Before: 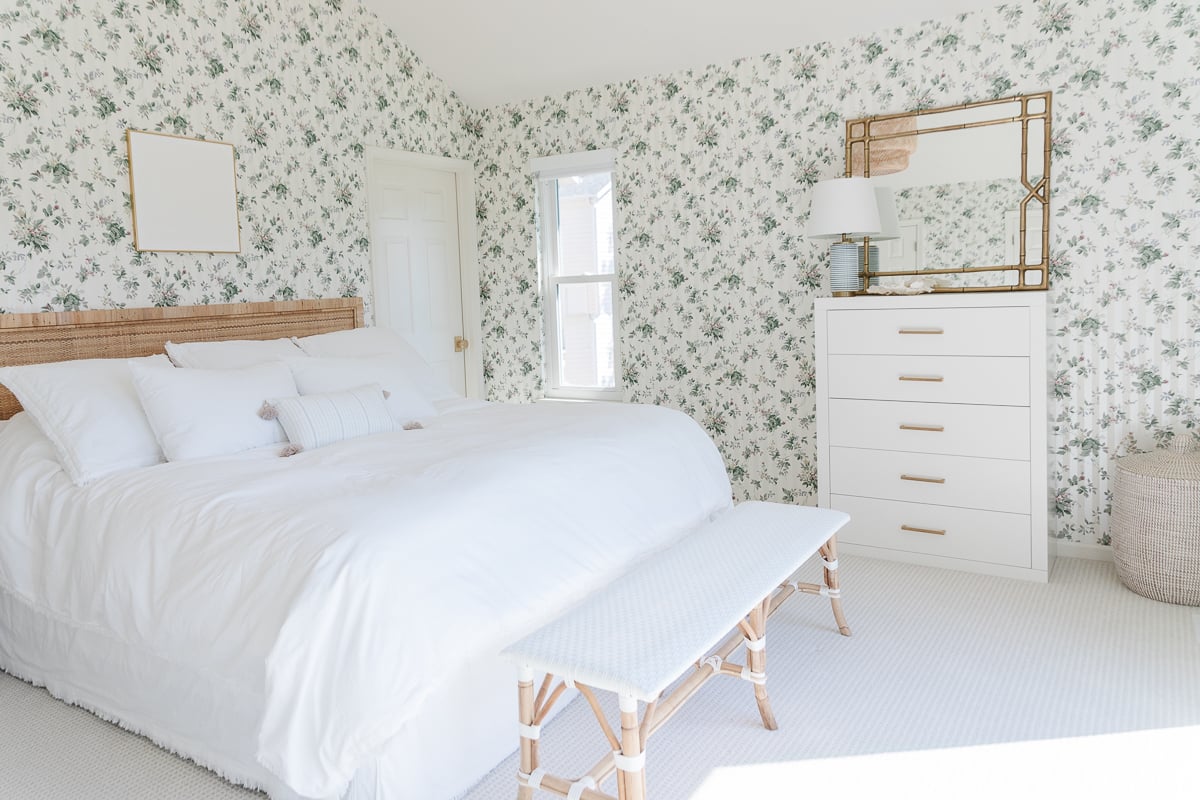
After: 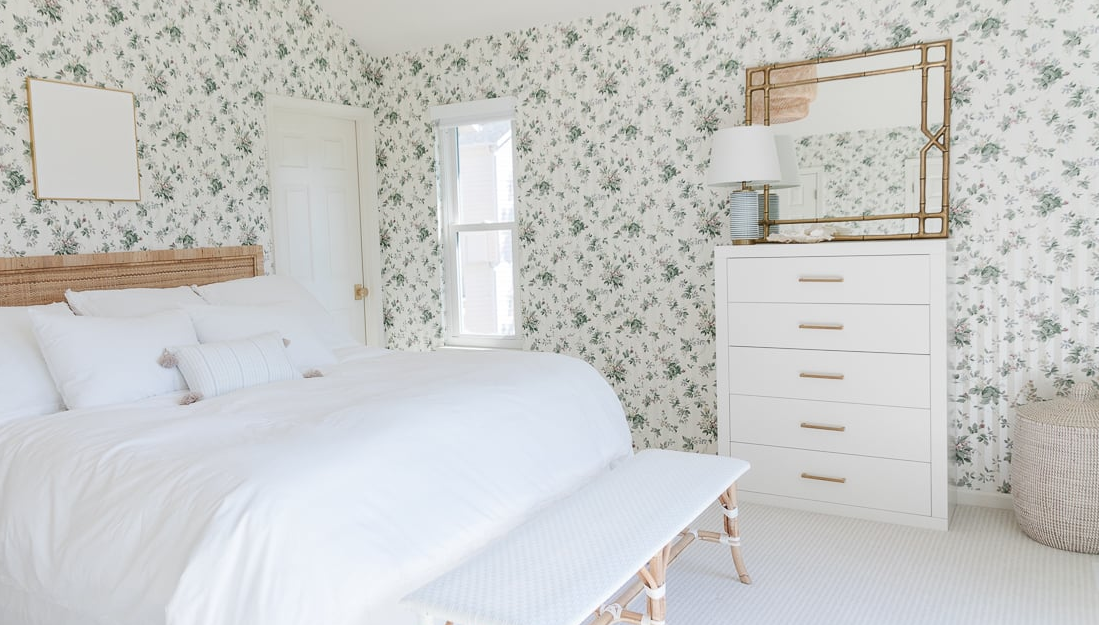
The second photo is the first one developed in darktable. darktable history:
crop: left 8.334%, top 6.53%, bottom 15.31%
